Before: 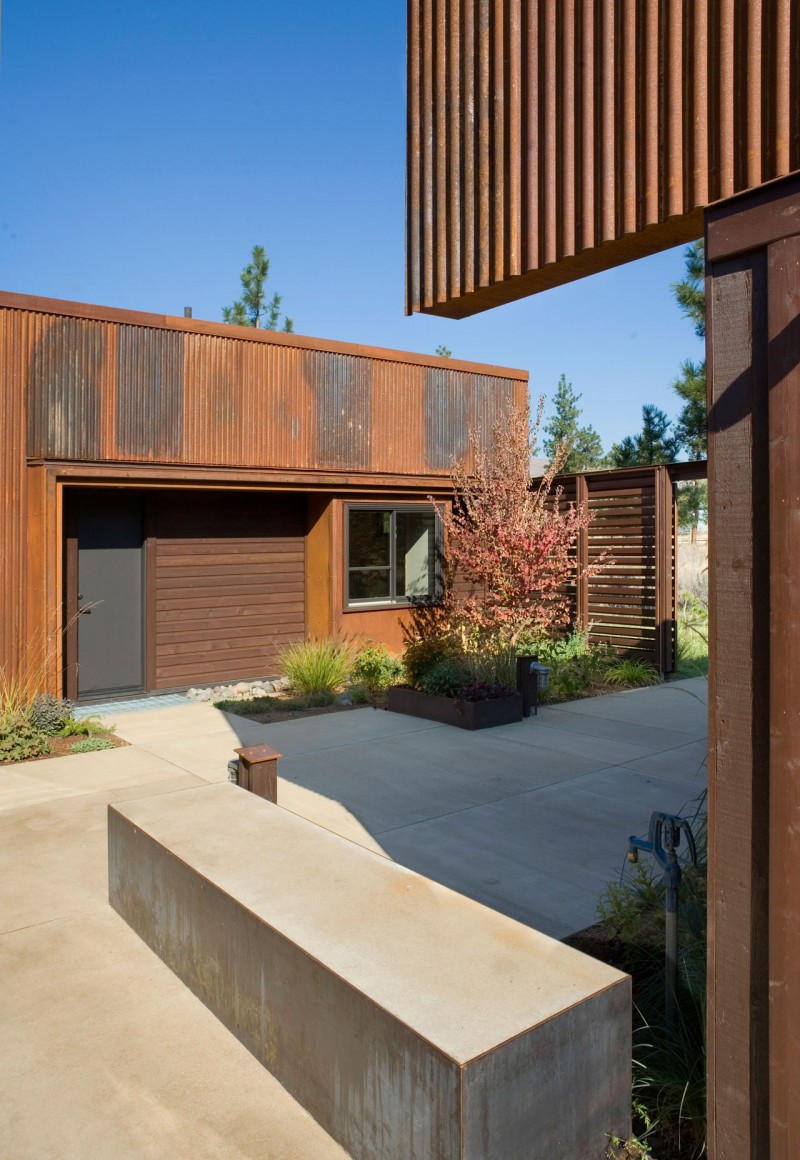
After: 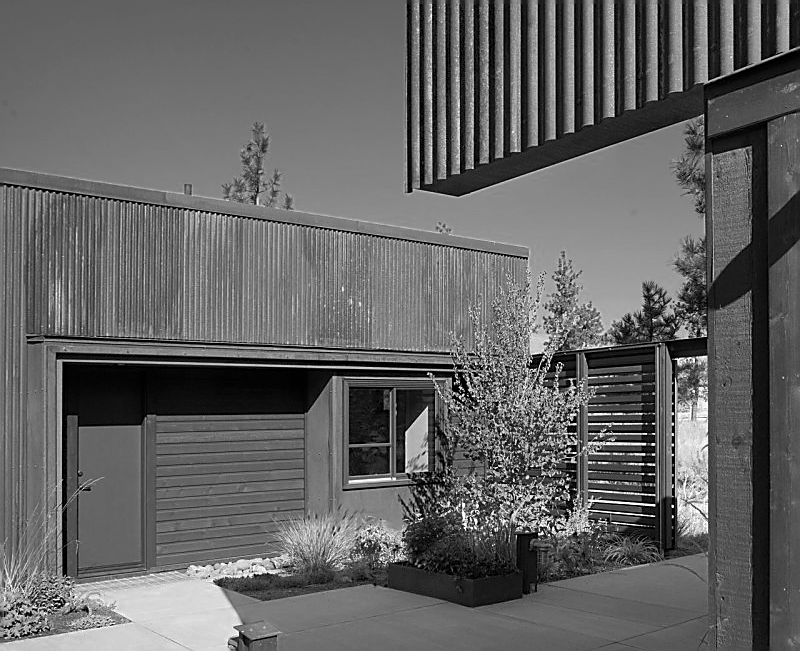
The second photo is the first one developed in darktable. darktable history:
white balance: red 1.009, blue 1.027
crop and rotate: top 10.605%, bottom 33.274%
color zones: curves: ch0 [(0.002, 0.593) (0.143, 0.417) (0.285, 0.541) (0.455, 0.289) (0.608, 0.327) (0.727, 0.283) (0.869, 0.571) (1, 0.603)]; ch1 [(0, 0) (0.143, 0) (0.286, 0) (0.429, 0) (0.571, 0) (0.714, 0) (0.857, 0)]
sharpen: radius 1.4, amount 1.25, threshold 0.7
shadows and highlights: low approximation 0.01, soften with gaussian
